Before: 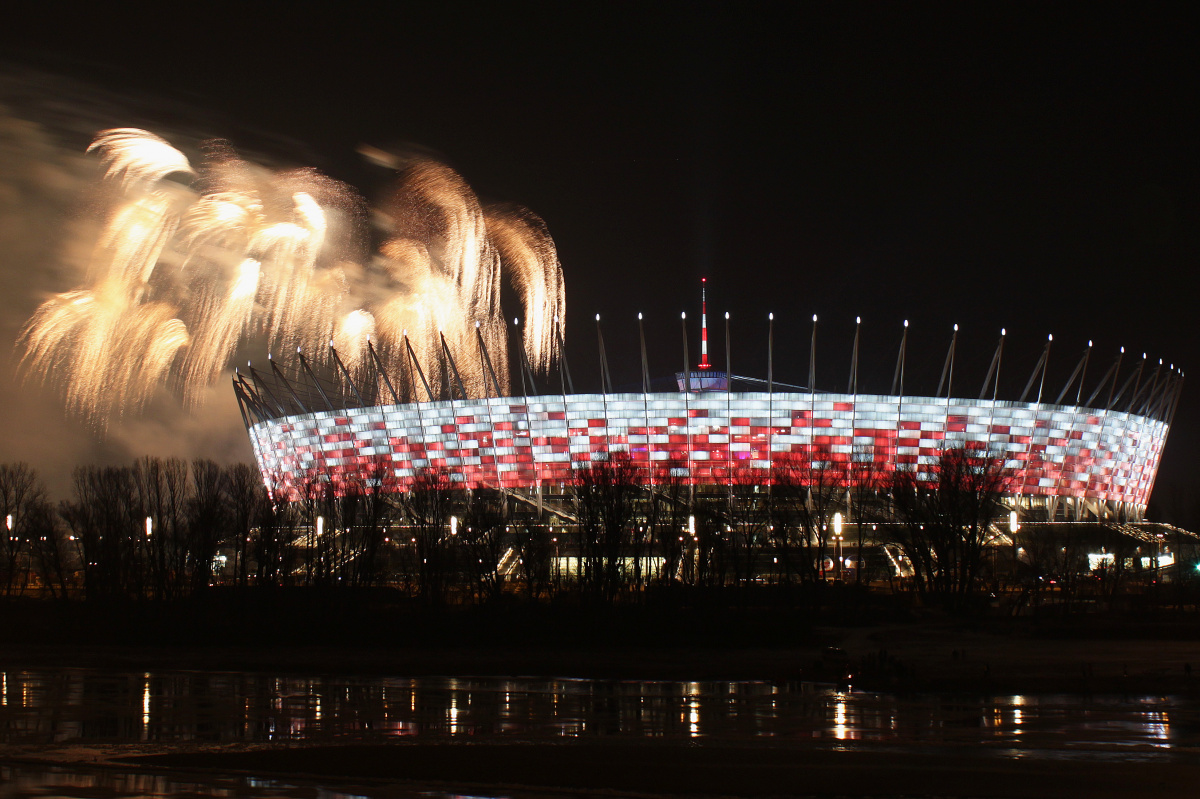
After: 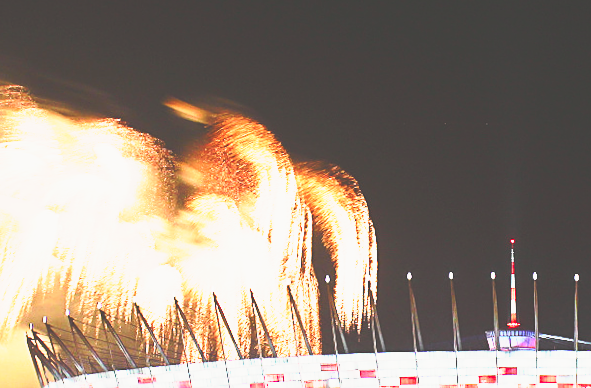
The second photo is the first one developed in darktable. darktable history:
sharpen: on, module defaults
crop: left 19.556%, right 30.401%, bottom 46.458%
exposure: exposure 0.943 EV, compensate highlight preservation false
tone curve: curves: ch0 [(0, 0.005) (0.103, 0.097) (0.18, 0.22) (0.4, 0.485) (0.5, 0.612) (0.668, 0.787) (0.823, 0.894) (1, 0.971)]; ch1 [(0, 0) (0.172, 0.123) (0.324, 0.253) (0.396, 0.388) (0.478, 0.461) (0.499, 0.498) (0.522, 0.528) (0.618, 0.649) (0.753, 0.821) (1, 1)]; ch2 [(0, 0) (0.411, 0.424) (0.496, 0.501) (0.515, 0.514) (0.555, 0.585) (0.641, 0.69) (1, 1)], color space Lab, independent channels, preserve colors none
color balance rgb: perceptual saturation grading › global saturation 25%, perceptual saturation grading › highlights -50%, perceptual saturation grading › shadows 30%, perceptual brilliance grading › global brilliance 12%, global vibrance 20%
rgb curve: curves: ch0 [(0, 0.186) (0.314, 0.284) (0.775, 0.708) (1, 1)], compensate middle gray true, preserve colors none
rotate and perspective: rotation -0.013°, lens shift (vertical) -0.027, lens shift (horizontal) 0.178, crop left 0.016, crop right 0.989, crop top 0.082, crop bottom 0.918
base curve: curves: ch0 [(0, 0) (0.026, 0.03) (0.109, 0.232) (0.351, 0.748) (0.669, 0.968) (1, 1)], preserve colors none
